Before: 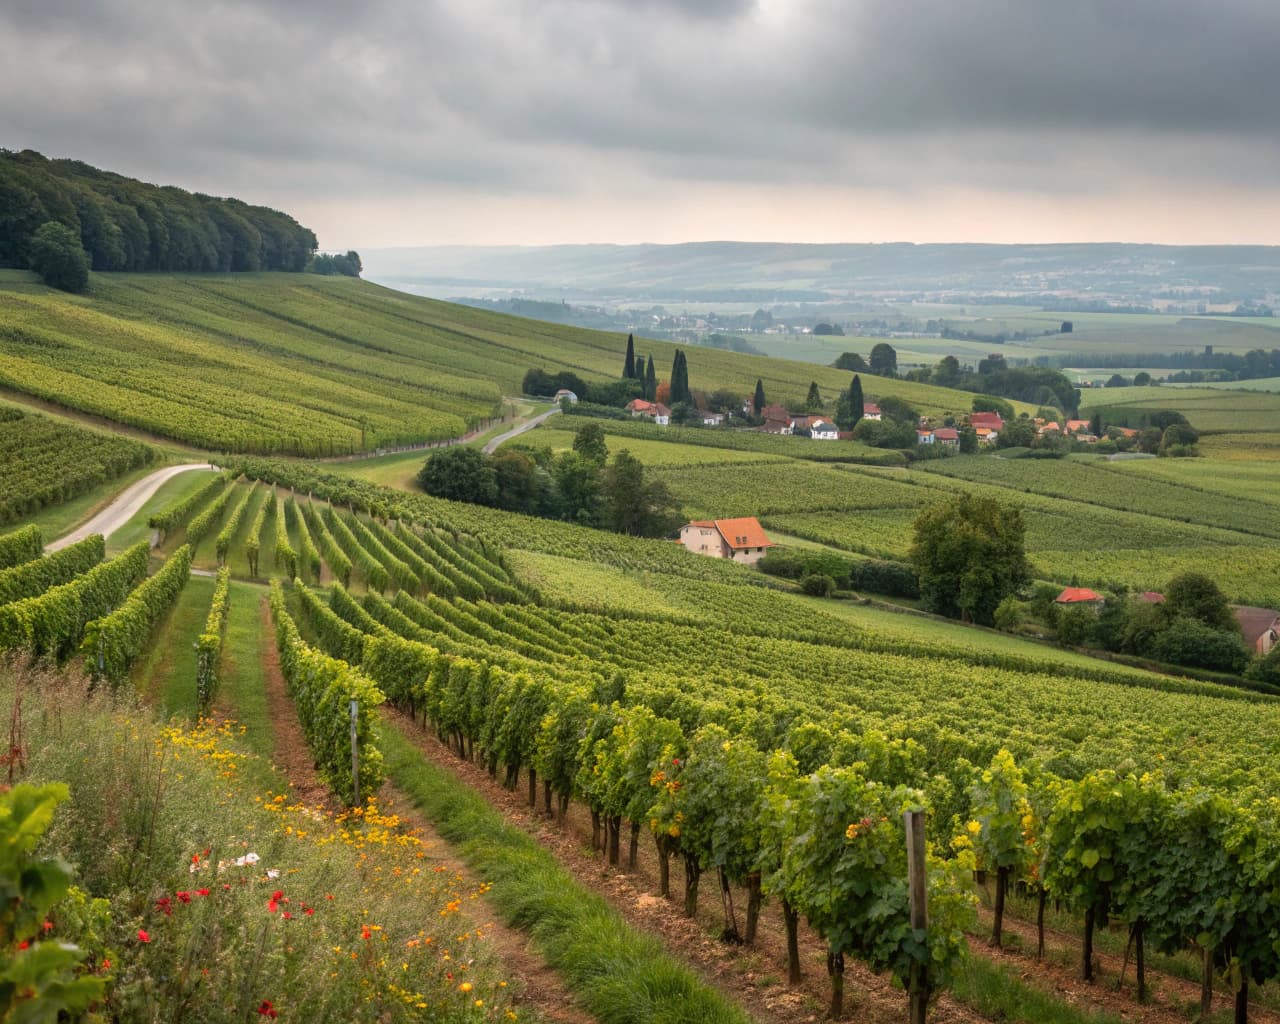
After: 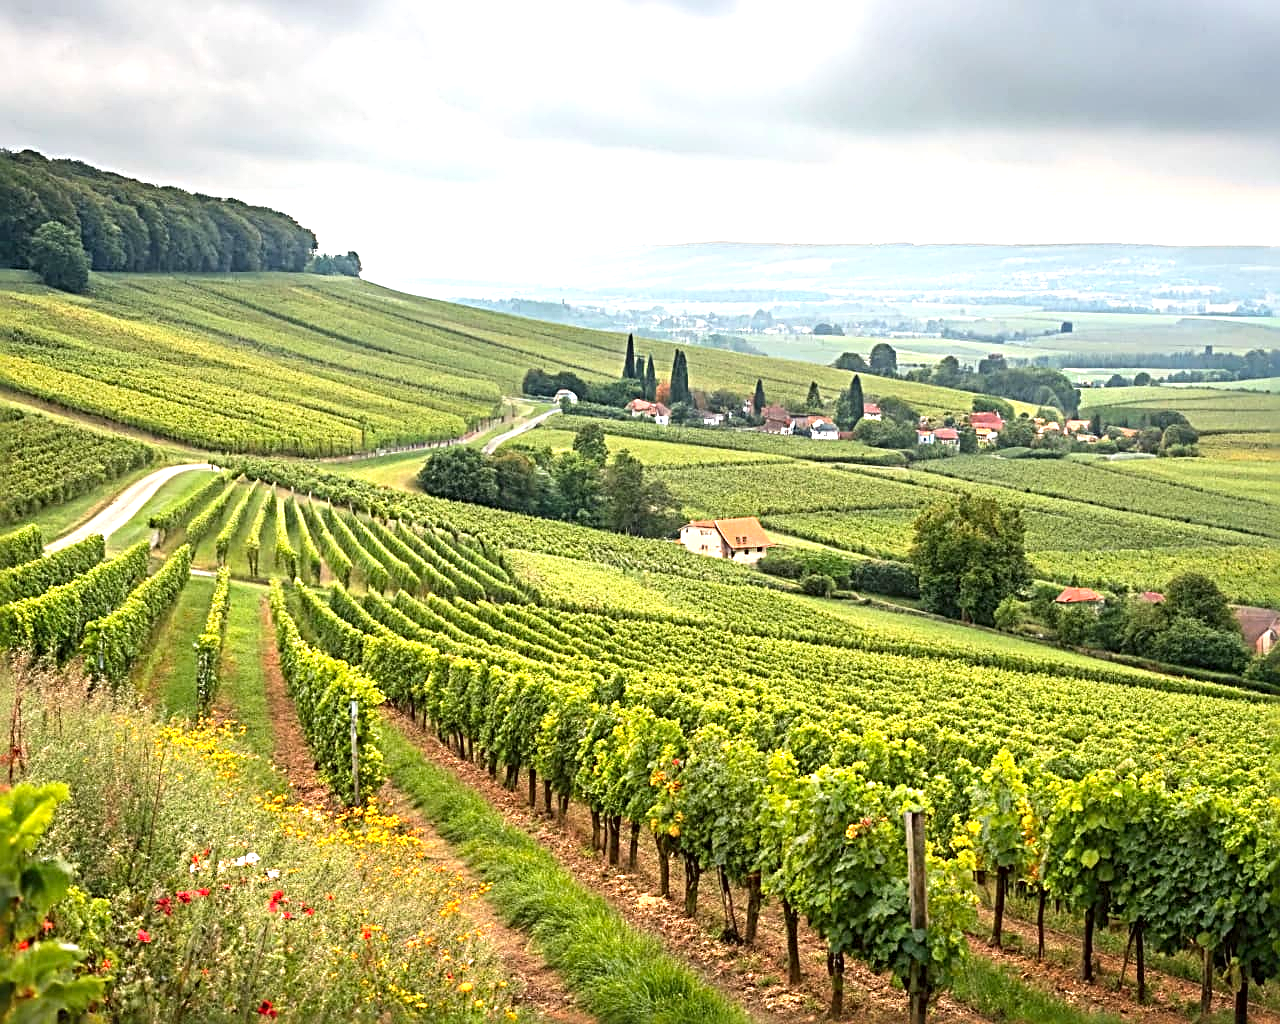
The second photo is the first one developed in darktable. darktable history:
contrast brightness saturation: contrast 0.1, brightness 0.03, saturation 0.09
exposure: black level correction 0, exposure 1.1 EV, compensate exposure bias true, compensate highlight preservation false
sharpen: radius 3.69, amount 0.928
